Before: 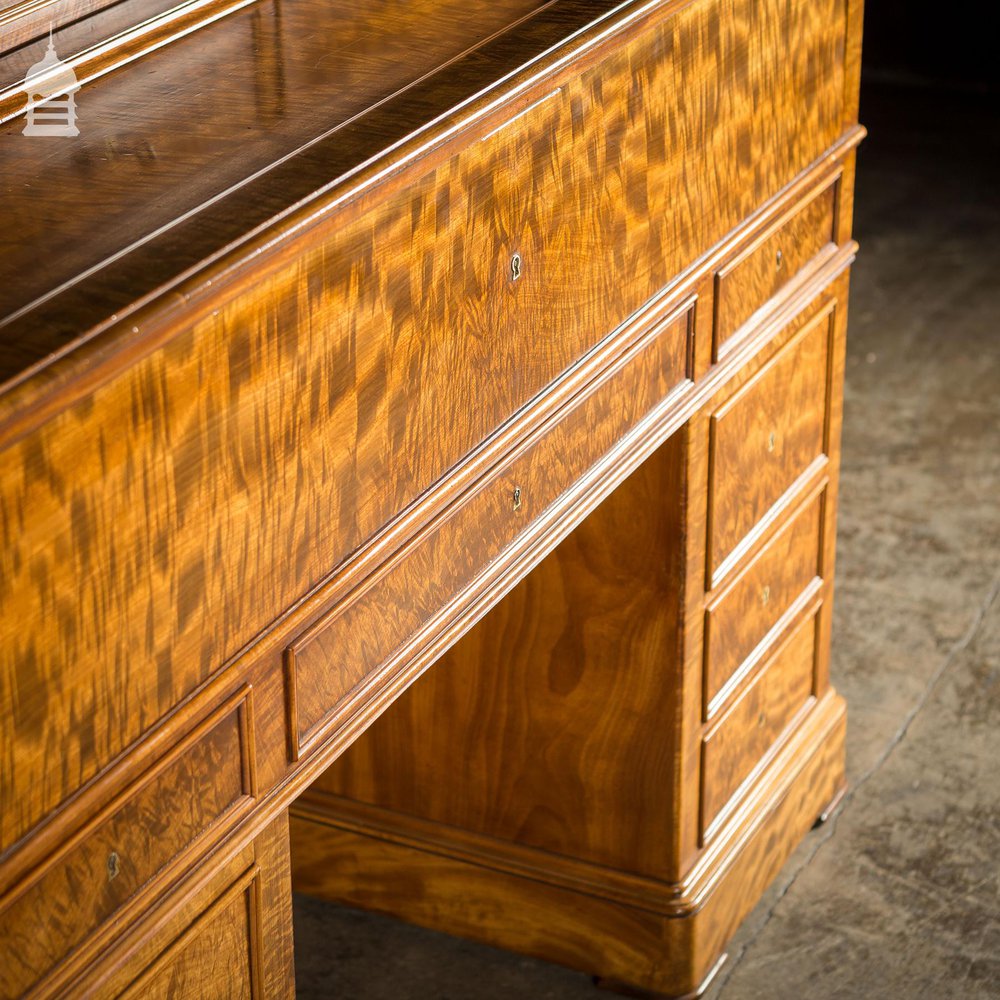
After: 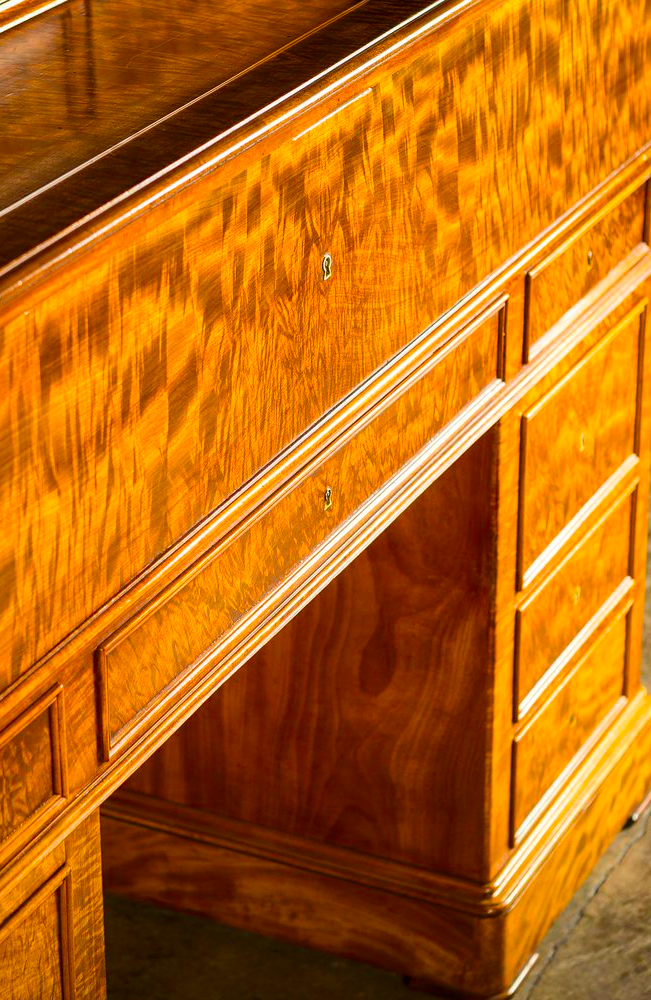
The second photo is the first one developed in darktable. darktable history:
color balance rgb: linear chroma grading › global chroma 10.053%, perceptual saturation grading › global saturation 31.109%
crop and rotate: left 18.926%, right 15.928%
contrast brightness saturation: contrast 0.16, saturation 0.329
